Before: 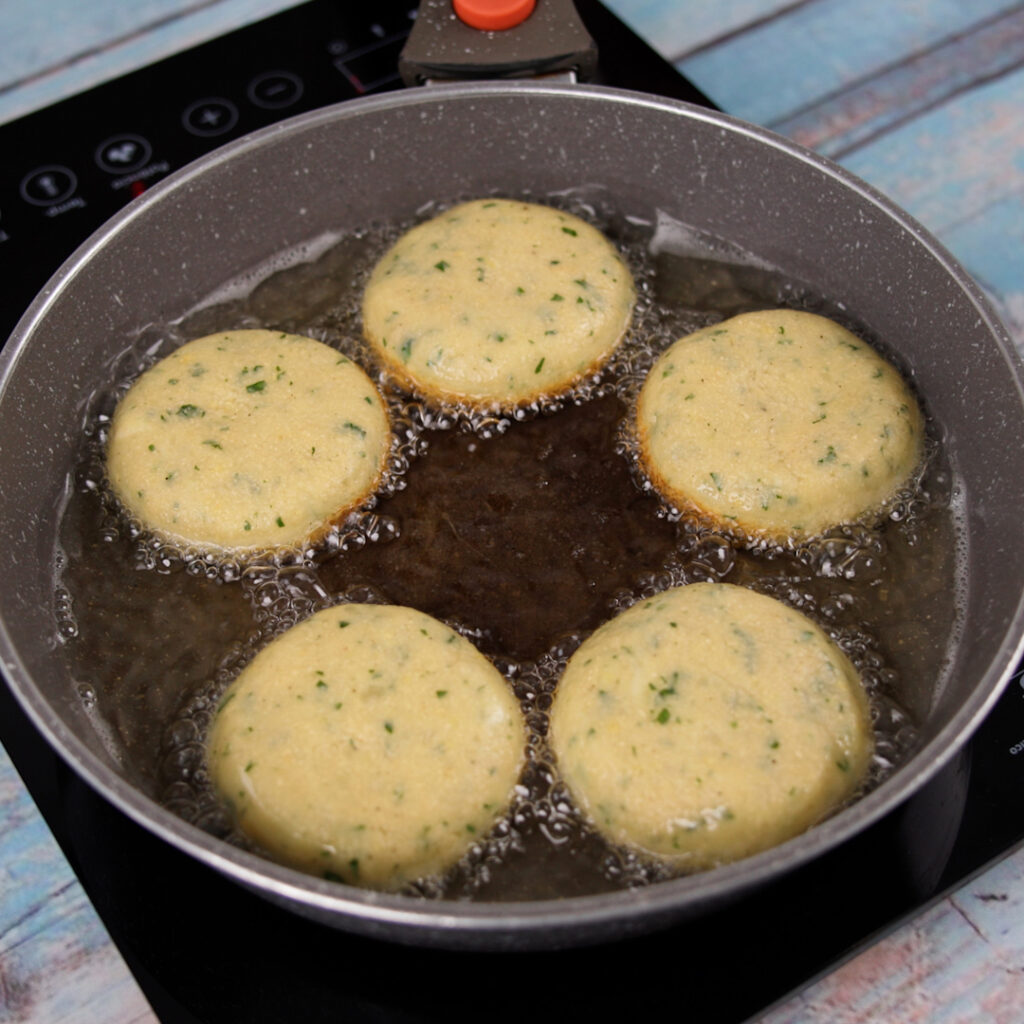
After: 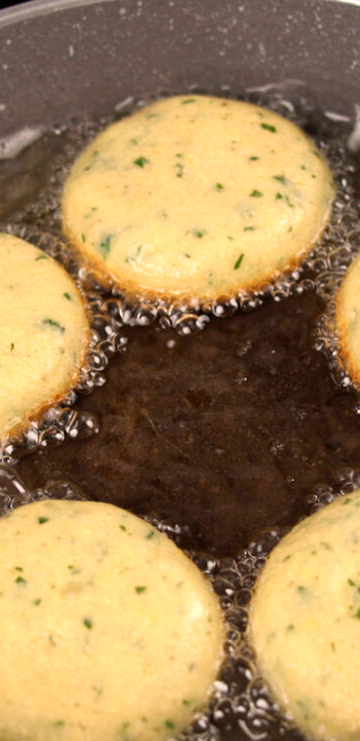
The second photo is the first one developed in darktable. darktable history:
exposure: black level correction 0.001, exposure 0.5 EV, compensate exposure bias true, compensate highlight preservation false
crop and rotate: left 29.476%, top 10.214%, right 35.32%, bottom 17.333%
white balance: red 1.045, blue 0.932
